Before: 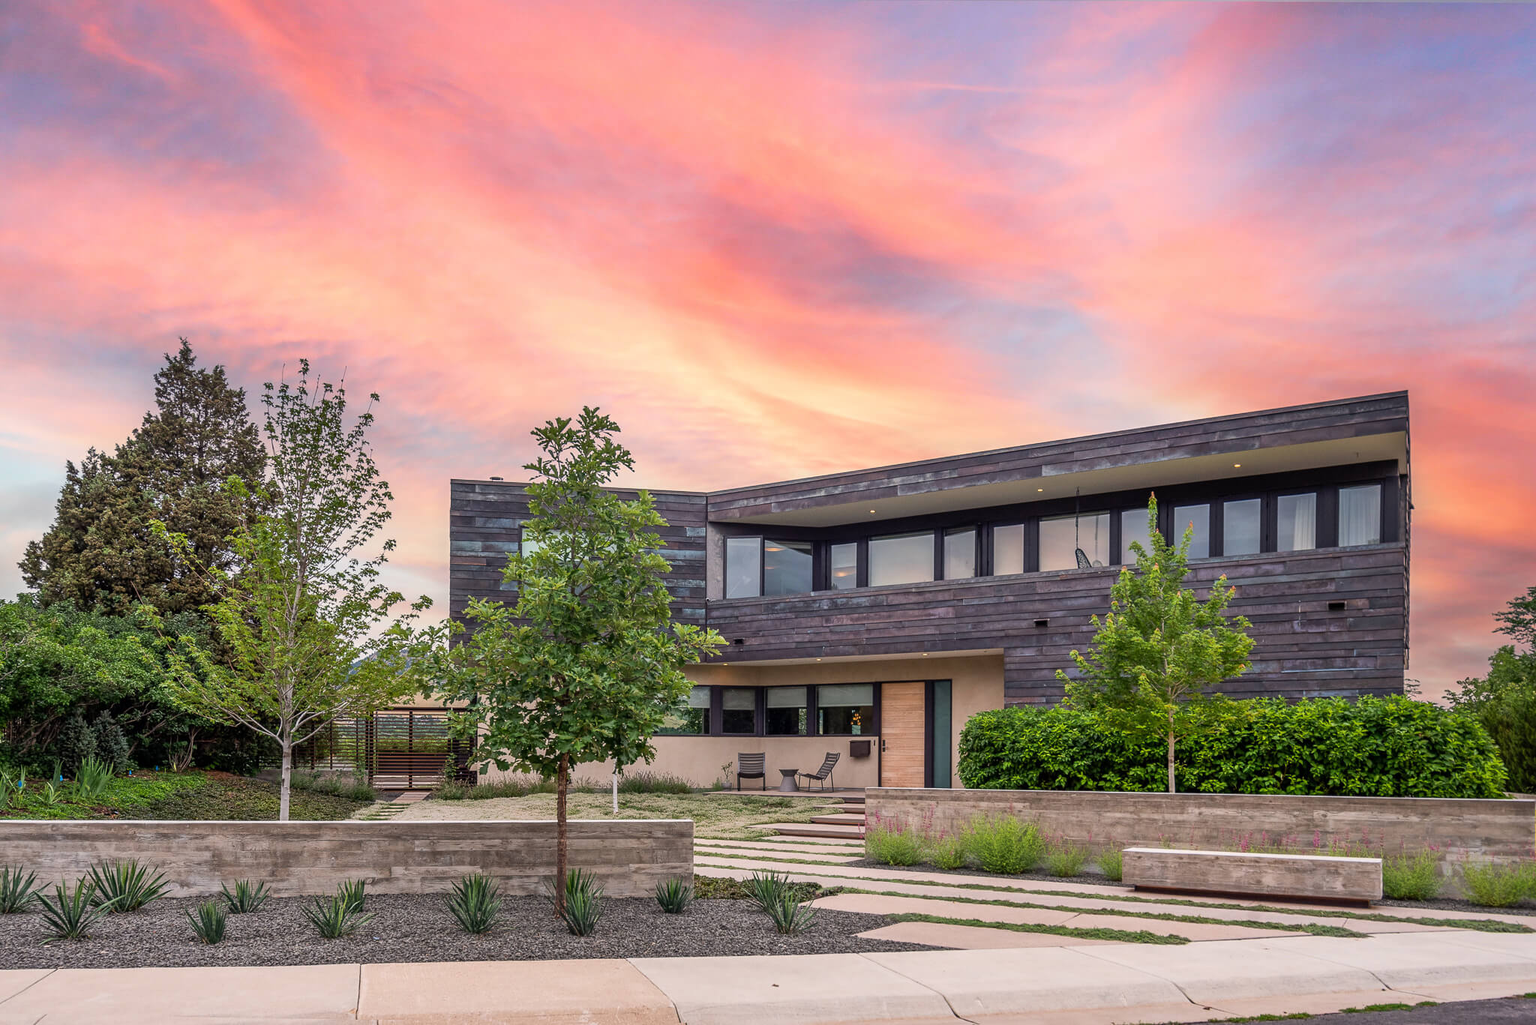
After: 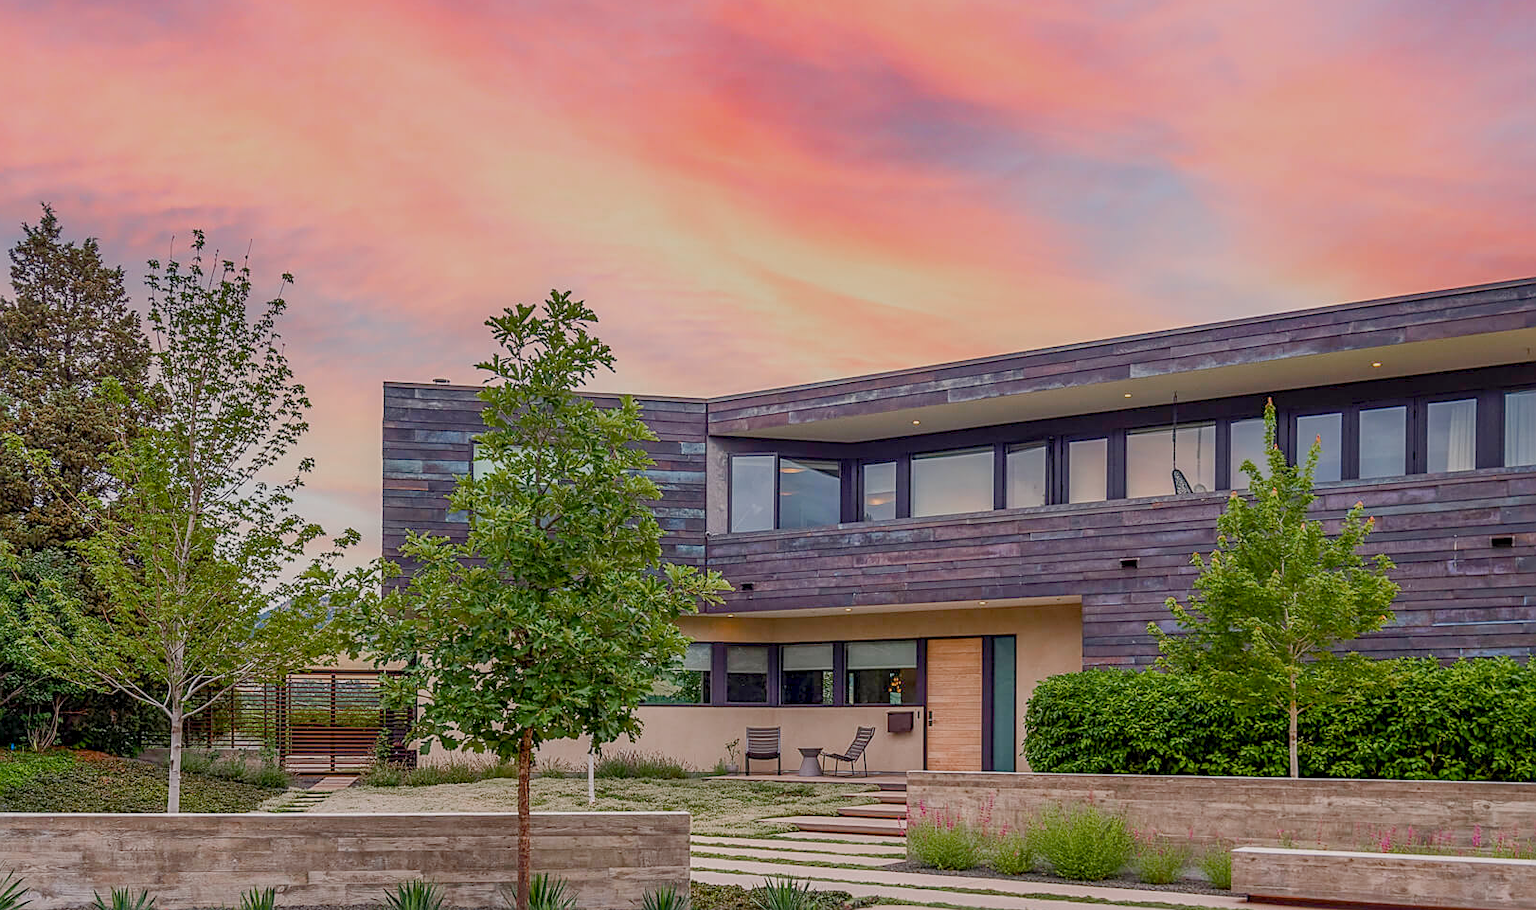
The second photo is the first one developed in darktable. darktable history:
color balance rgb: perceptual saturation grading › global saturation 44.101%, perceptual saturation grading › highlights -48.931%, perceptual saturation grading › shadows 29.551%, contrast -29.686%
local contrast: on, module defaults
crop: left 9.575%, top 17.331%, right 11.206%, bottom 12.36%
color zones: curves: ch0 [(0, 0.5) (0.143, 0.5) (0.286, 0.456) (0.429, 0.5) (0.571, 0.5) (0.714, 0.5) (0.857, 0.5) (1, 0.5)]; ch1 [(0, 0.5) (0.143, 0.5) (0.286, 0.422) (0.429, 0.5) (0.571, 0.5) (0.714, 0.5) (0.857, 0.5) (1, 0.5)], mix 34.09%
sharpen: amount 0.493
